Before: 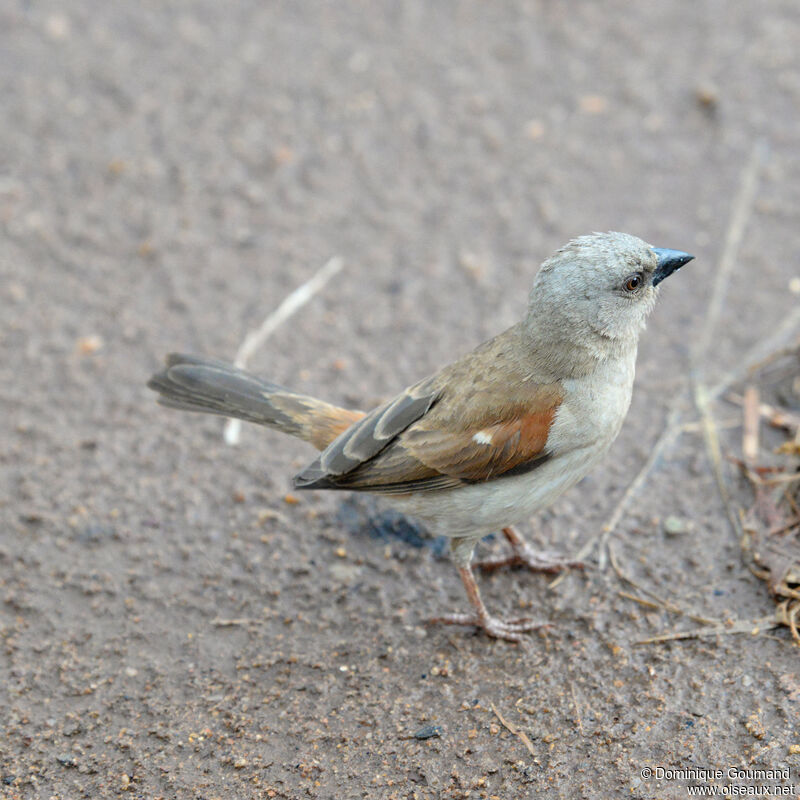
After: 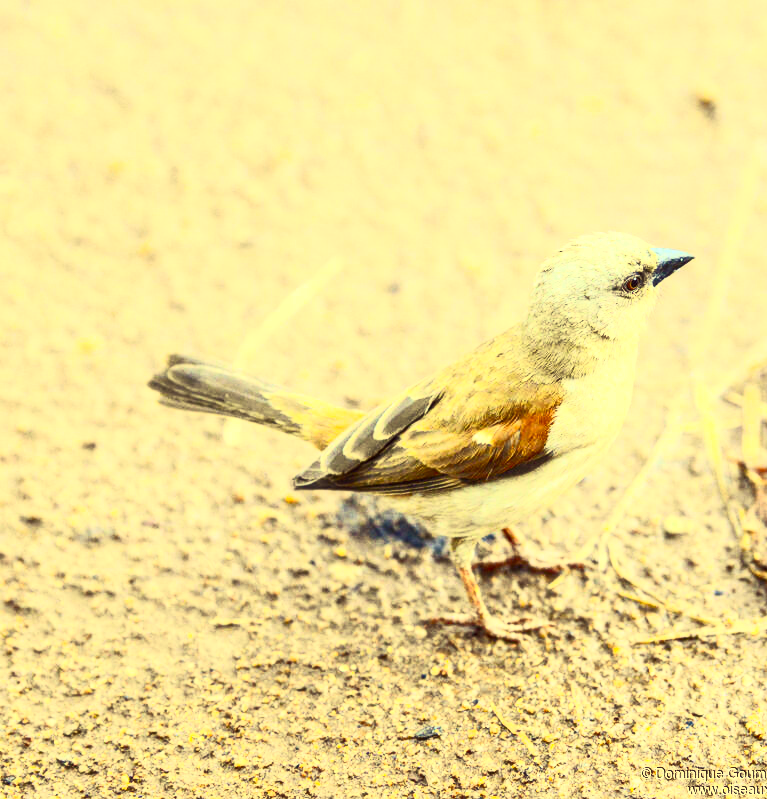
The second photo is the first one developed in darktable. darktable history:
local contrast: on, module defaults
crop: right 4.038%, bottom 0.039%
exposure: compensate highlight preservation false
color correction: highlights a* -0.573, highlights b* 39.85, shadows a* 9.75, shadows b* -0.824
contrast brightness saturation: contrast 0.817, brightness 0.59, saturation 0.606
